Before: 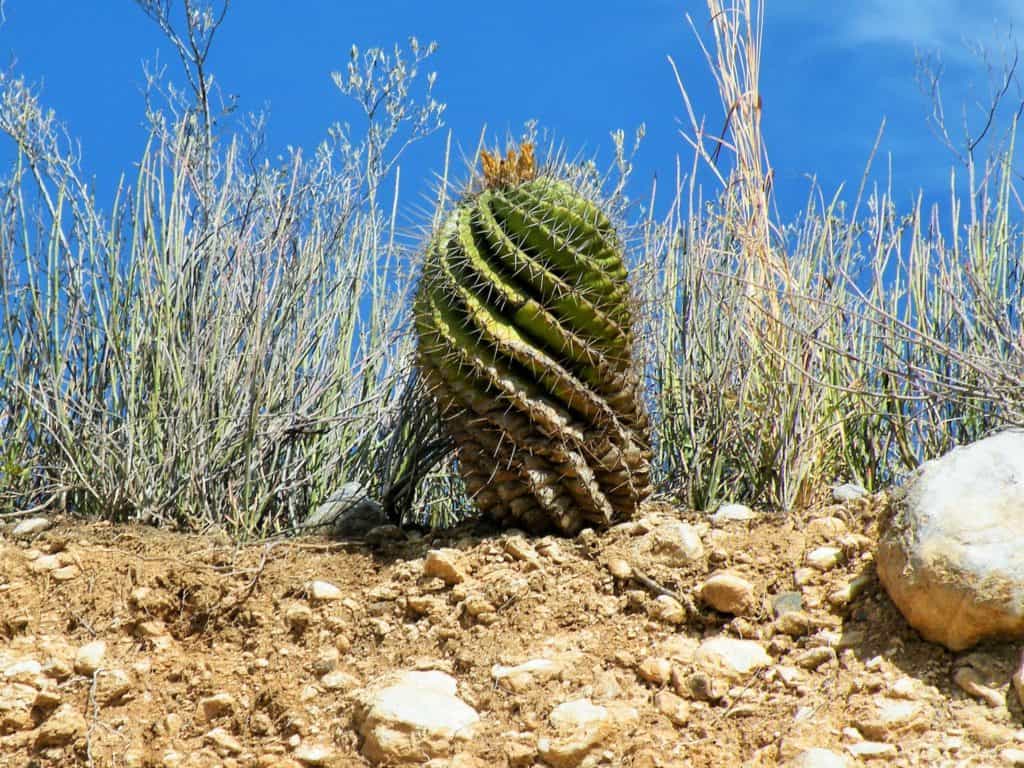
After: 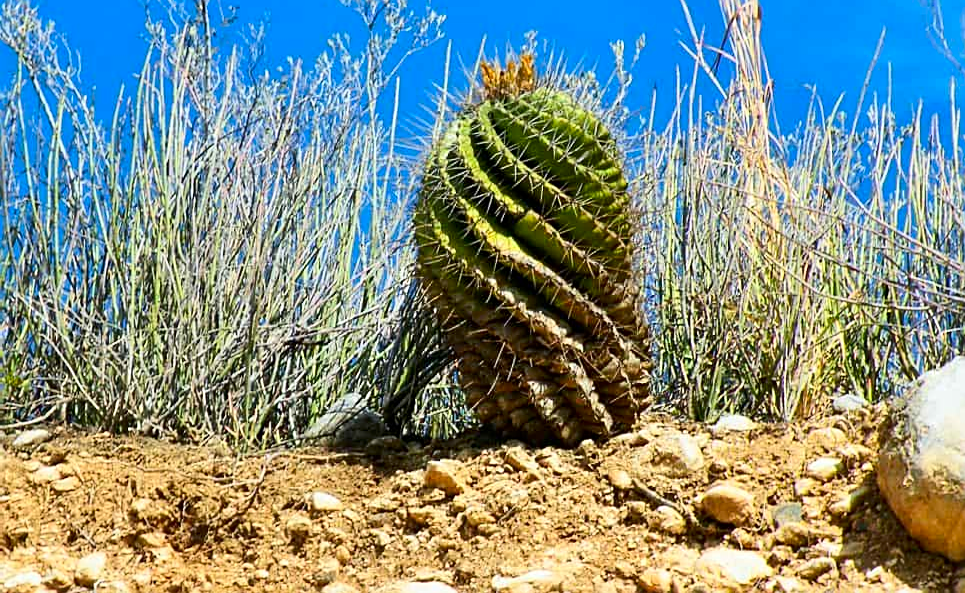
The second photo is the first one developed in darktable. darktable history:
contrast brightness saturation: contrast 0.166, saturation 0.314
sharpen: on, module defaults
crop and rotate: angle 0.058°, top 11.587%, right 5.553%, bottom 10.97%
